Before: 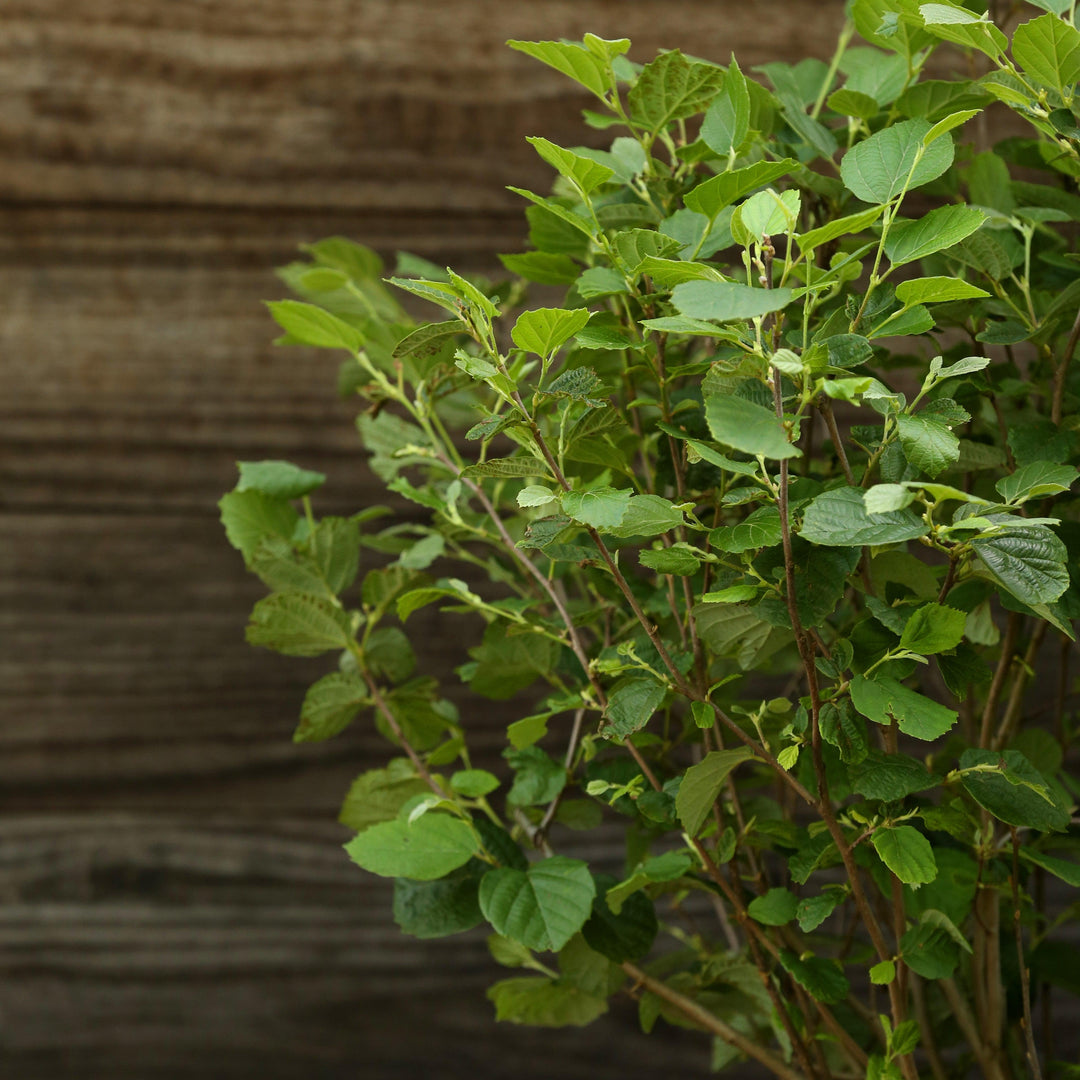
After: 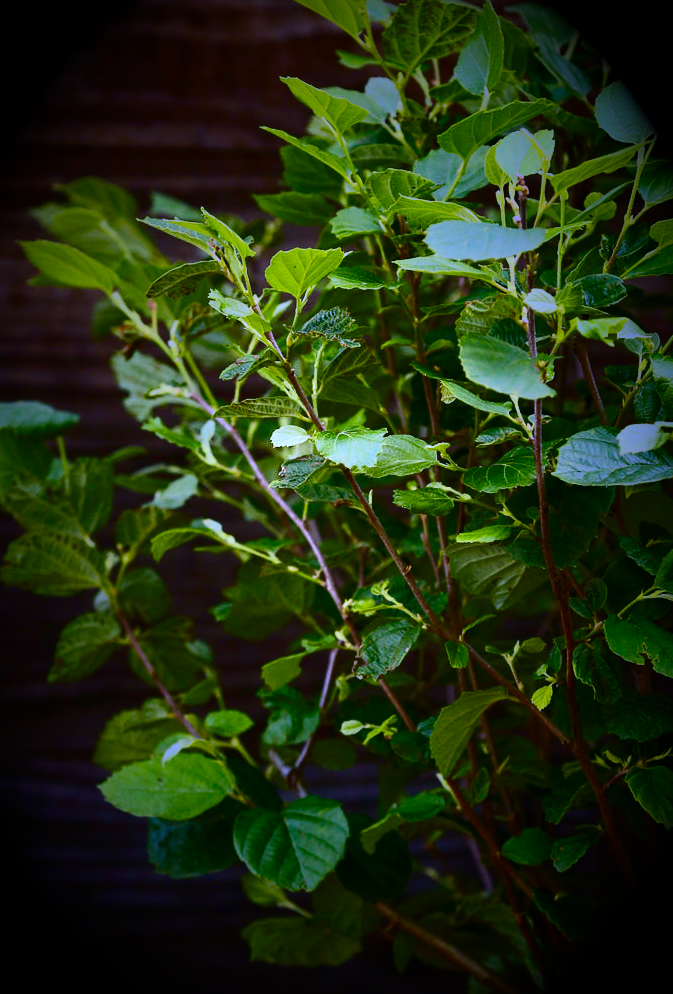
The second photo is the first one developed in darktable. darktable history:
white balance: red 0.98, blue 1.61
vignetting: fall-off start 15.9%, fall-off radius 100%, brightness -1, saturation 0.5, width/height ratio 0.719
contrast brightness saturation: contrast 0.4, brightness 0.05, saturation 0.25
crop and rotate: left 22.918%, top 5.629%, right 14.711%, bottom 2.247%
color balance rgb: perceptual saturation grading › global saturation 20%, perceptual saturation grading › highlights -25%, perceptual saturation grading › shadows 50%
